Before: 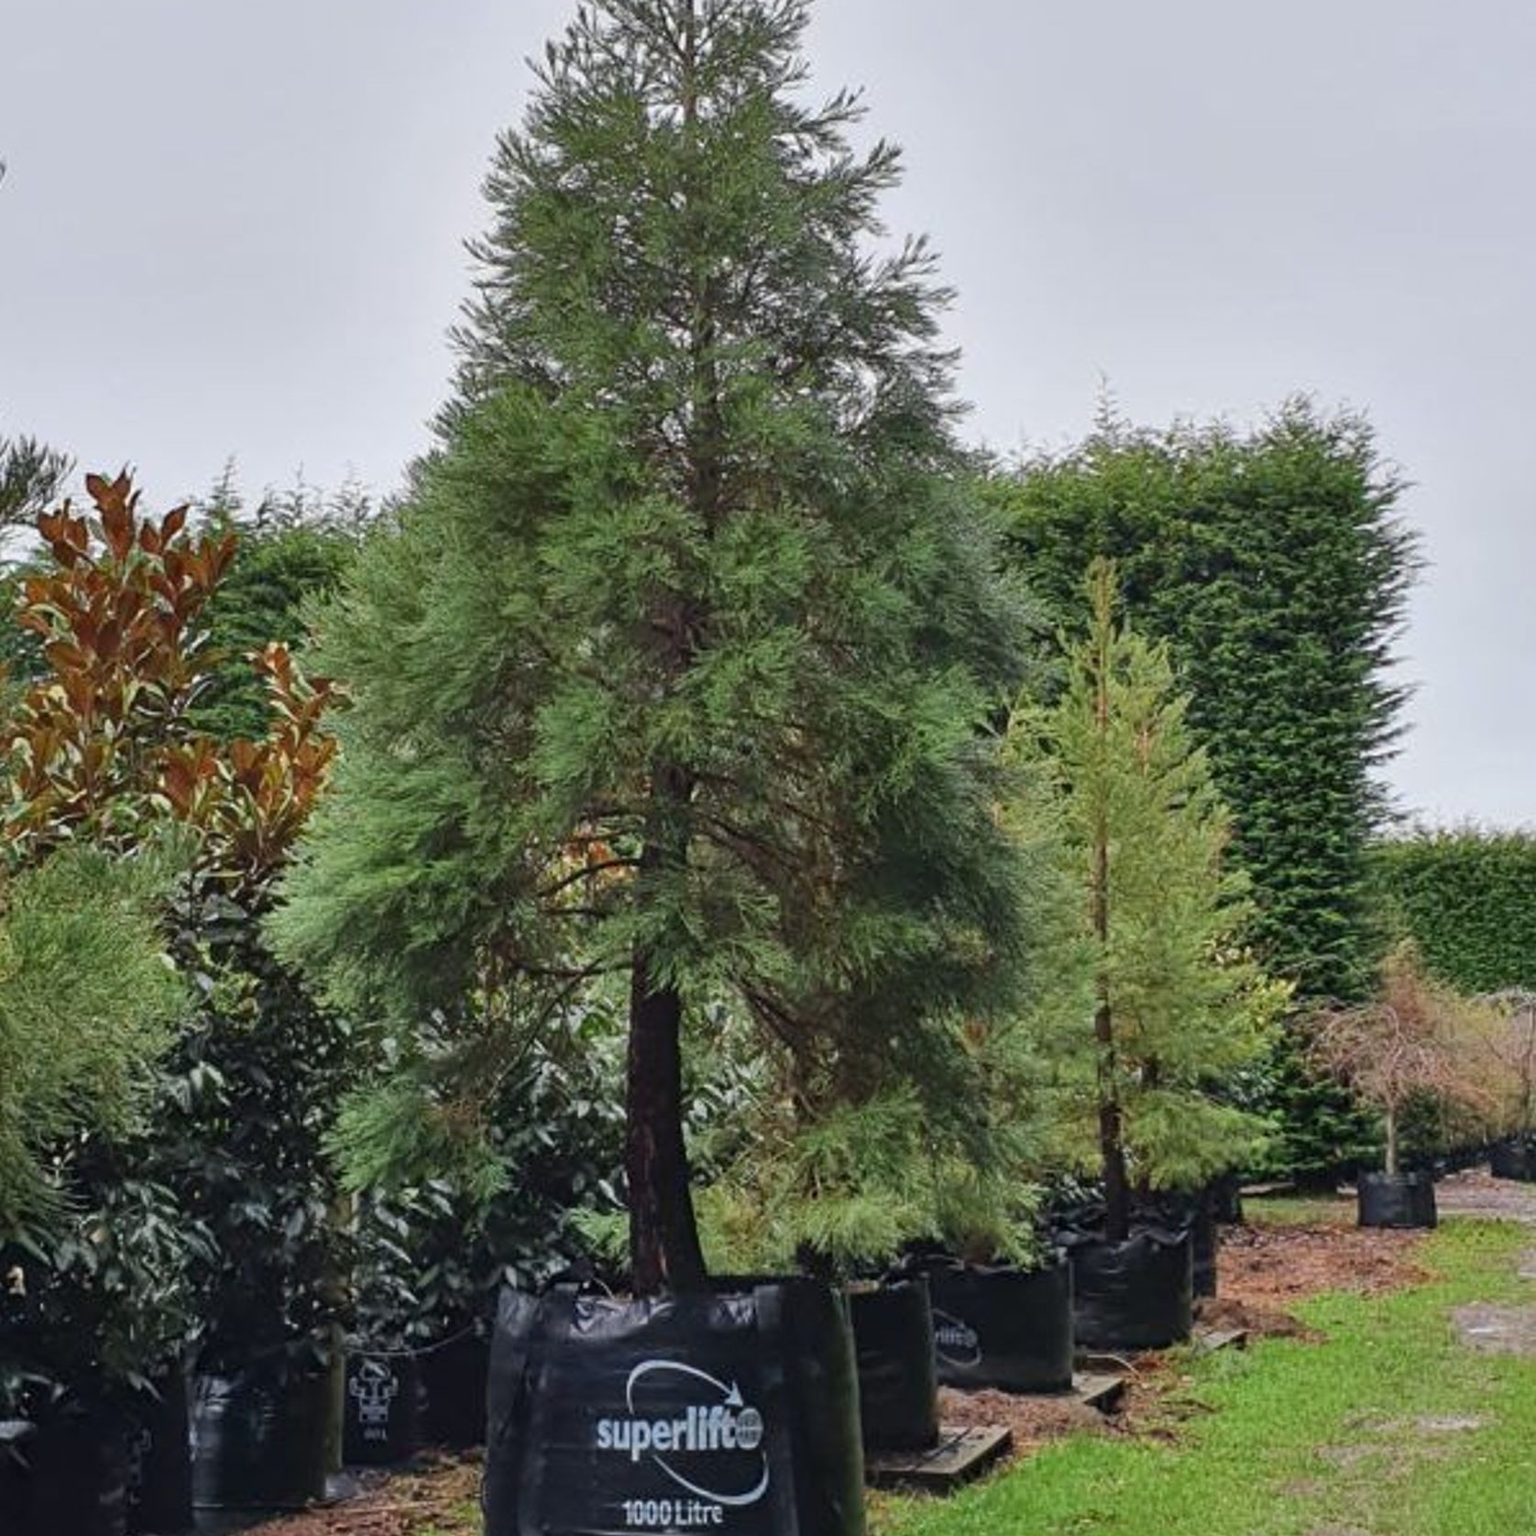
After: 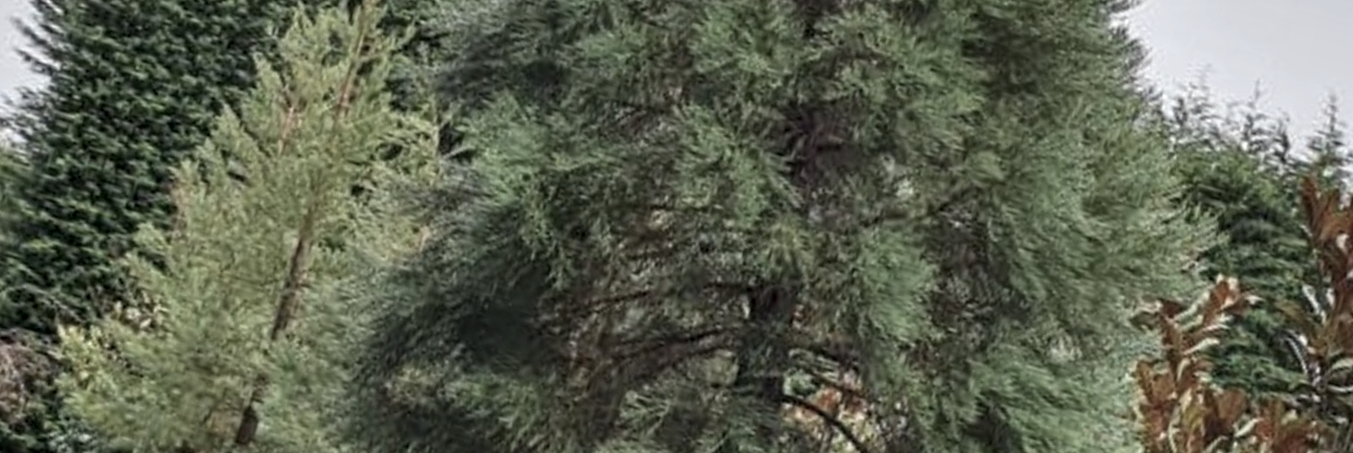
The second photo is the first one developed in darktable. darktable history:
color correction: saturation 0.57
crop and rotate: angle 16.12°, top 30.835%, bottom 35.653%
local contrast: on, module defaults
